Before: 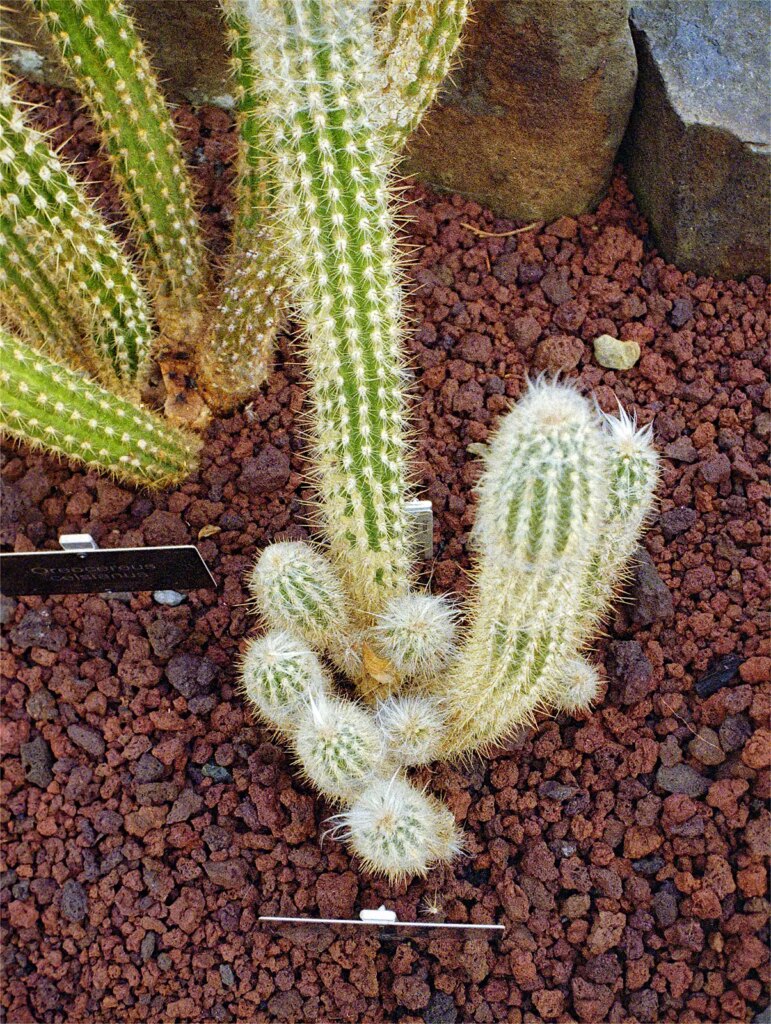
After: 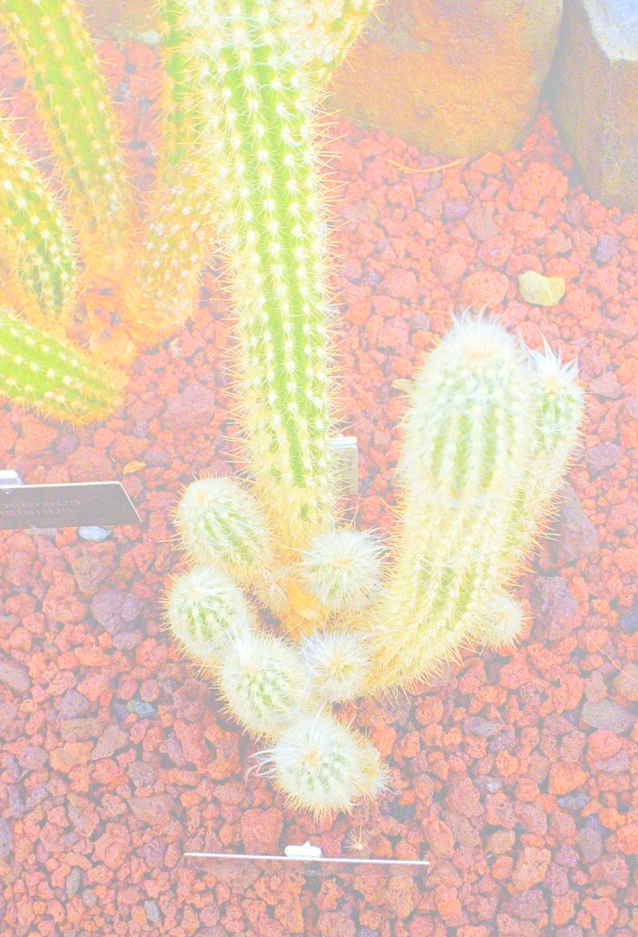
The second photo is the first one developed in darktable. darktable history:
crop: left 9.807%, top 6.259%, right 7.334%, bottom 2.177%
bloom: size 70%, threshold 25%, strength 70%
